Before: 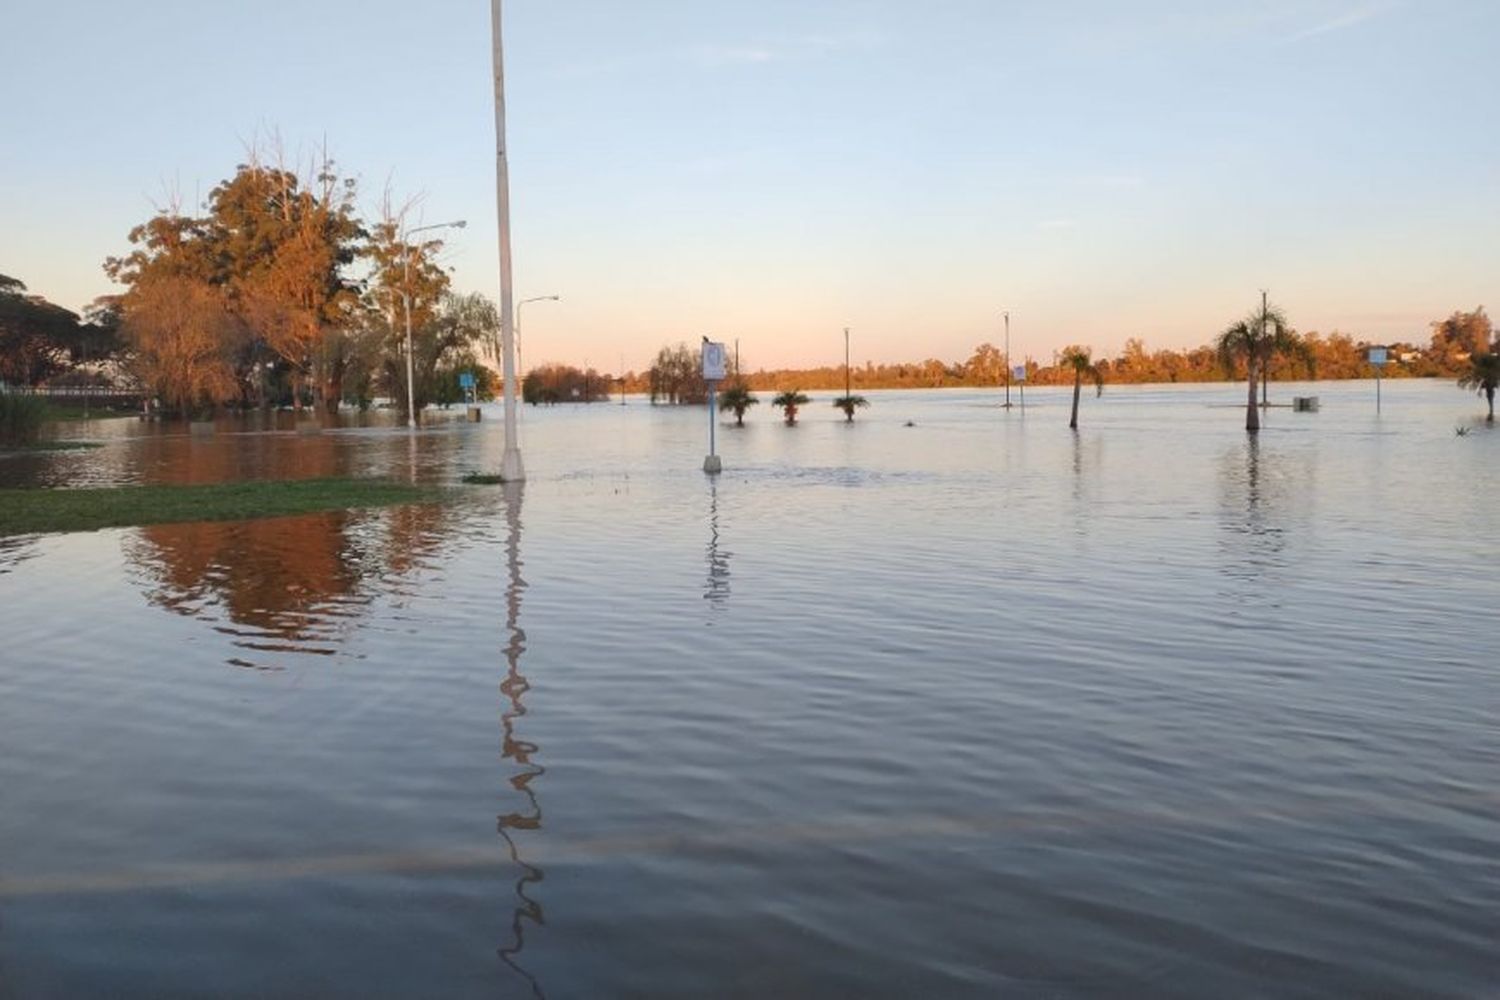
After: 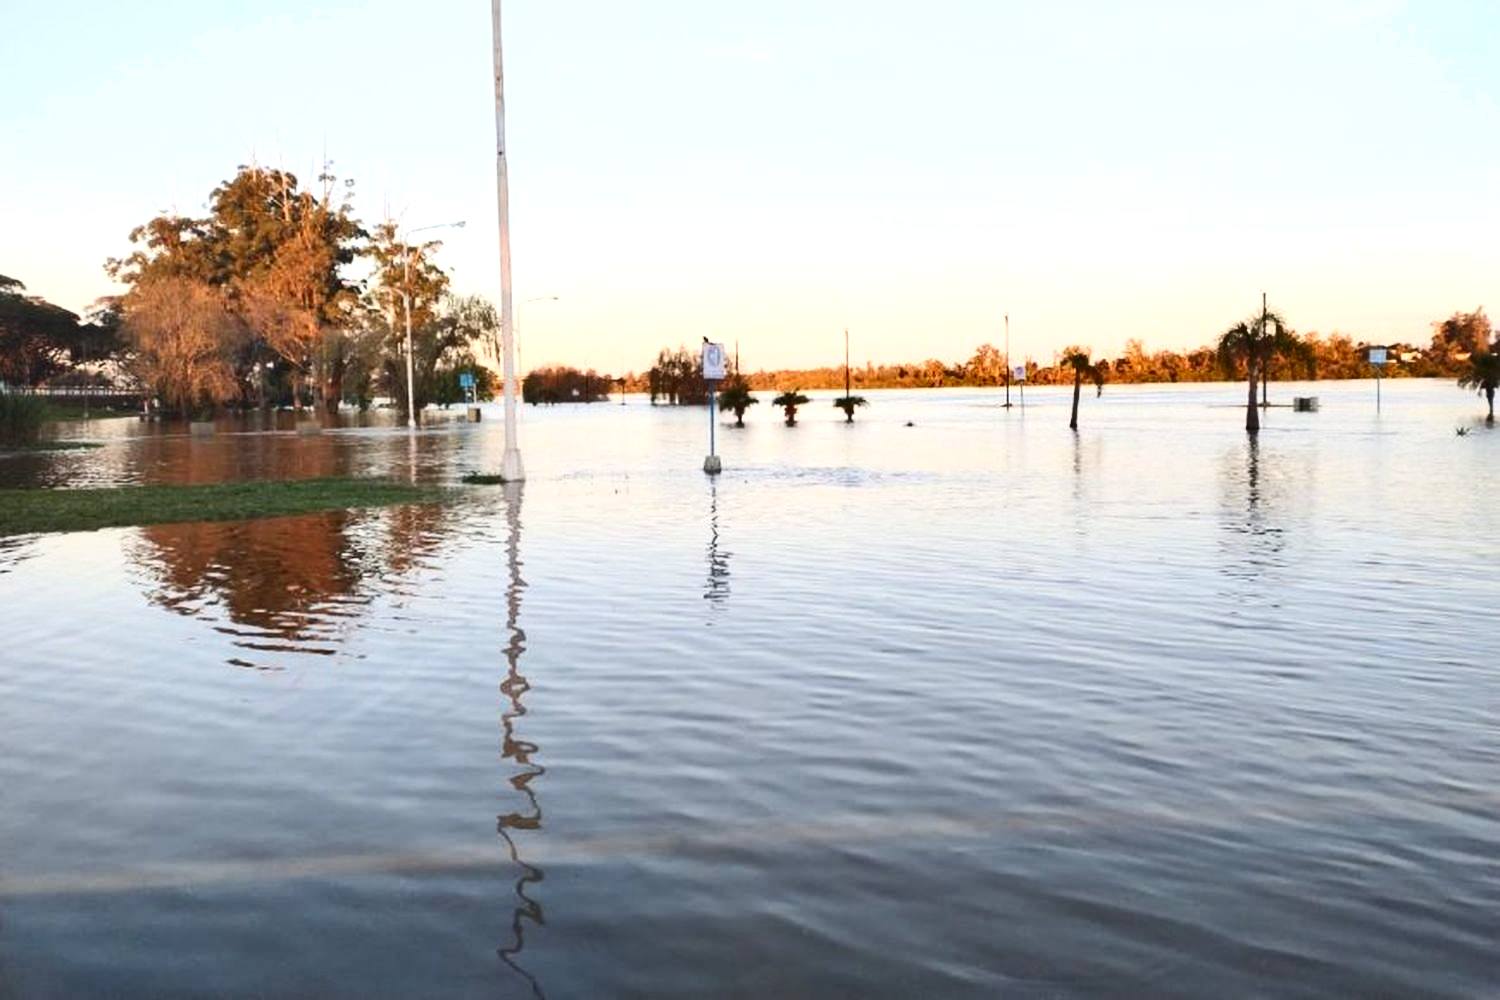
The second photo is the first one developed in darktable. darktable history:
shadows and highlights: shadows 47.95, highlights -40.67, soften with gaussian
contrast brightness saturation: contrast 0.273
exposure: exposure 0.721 EV, compensate highlight preservation false
